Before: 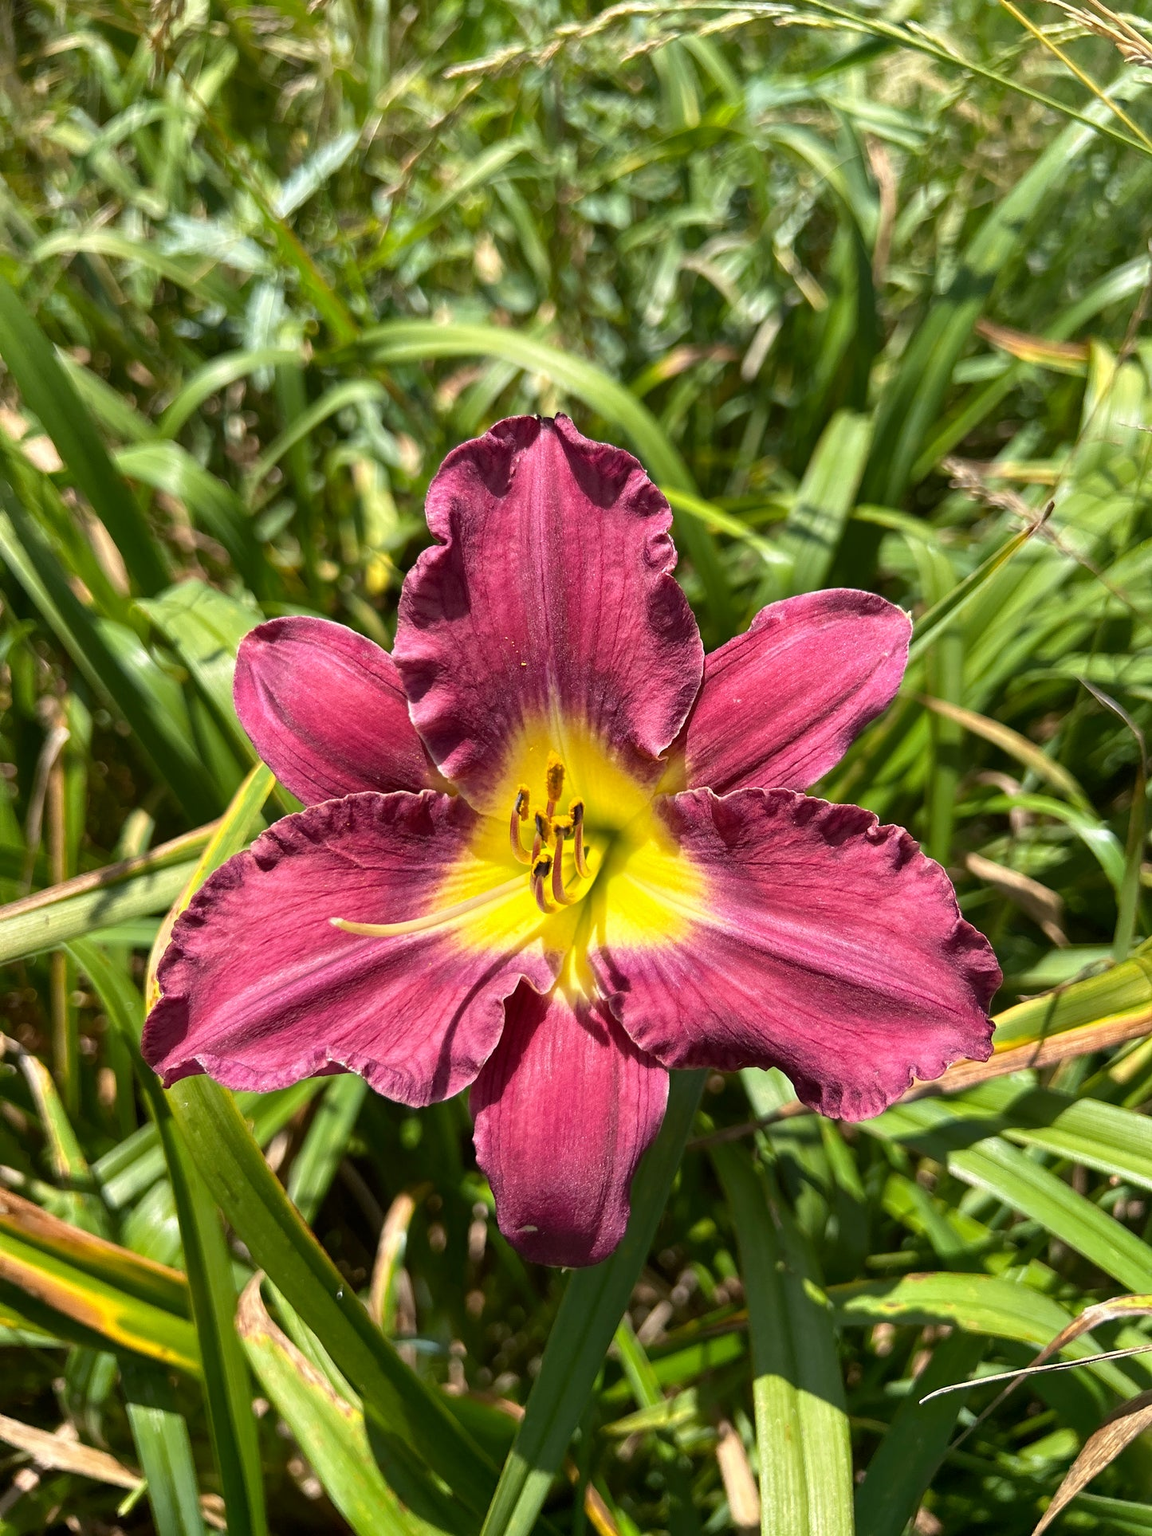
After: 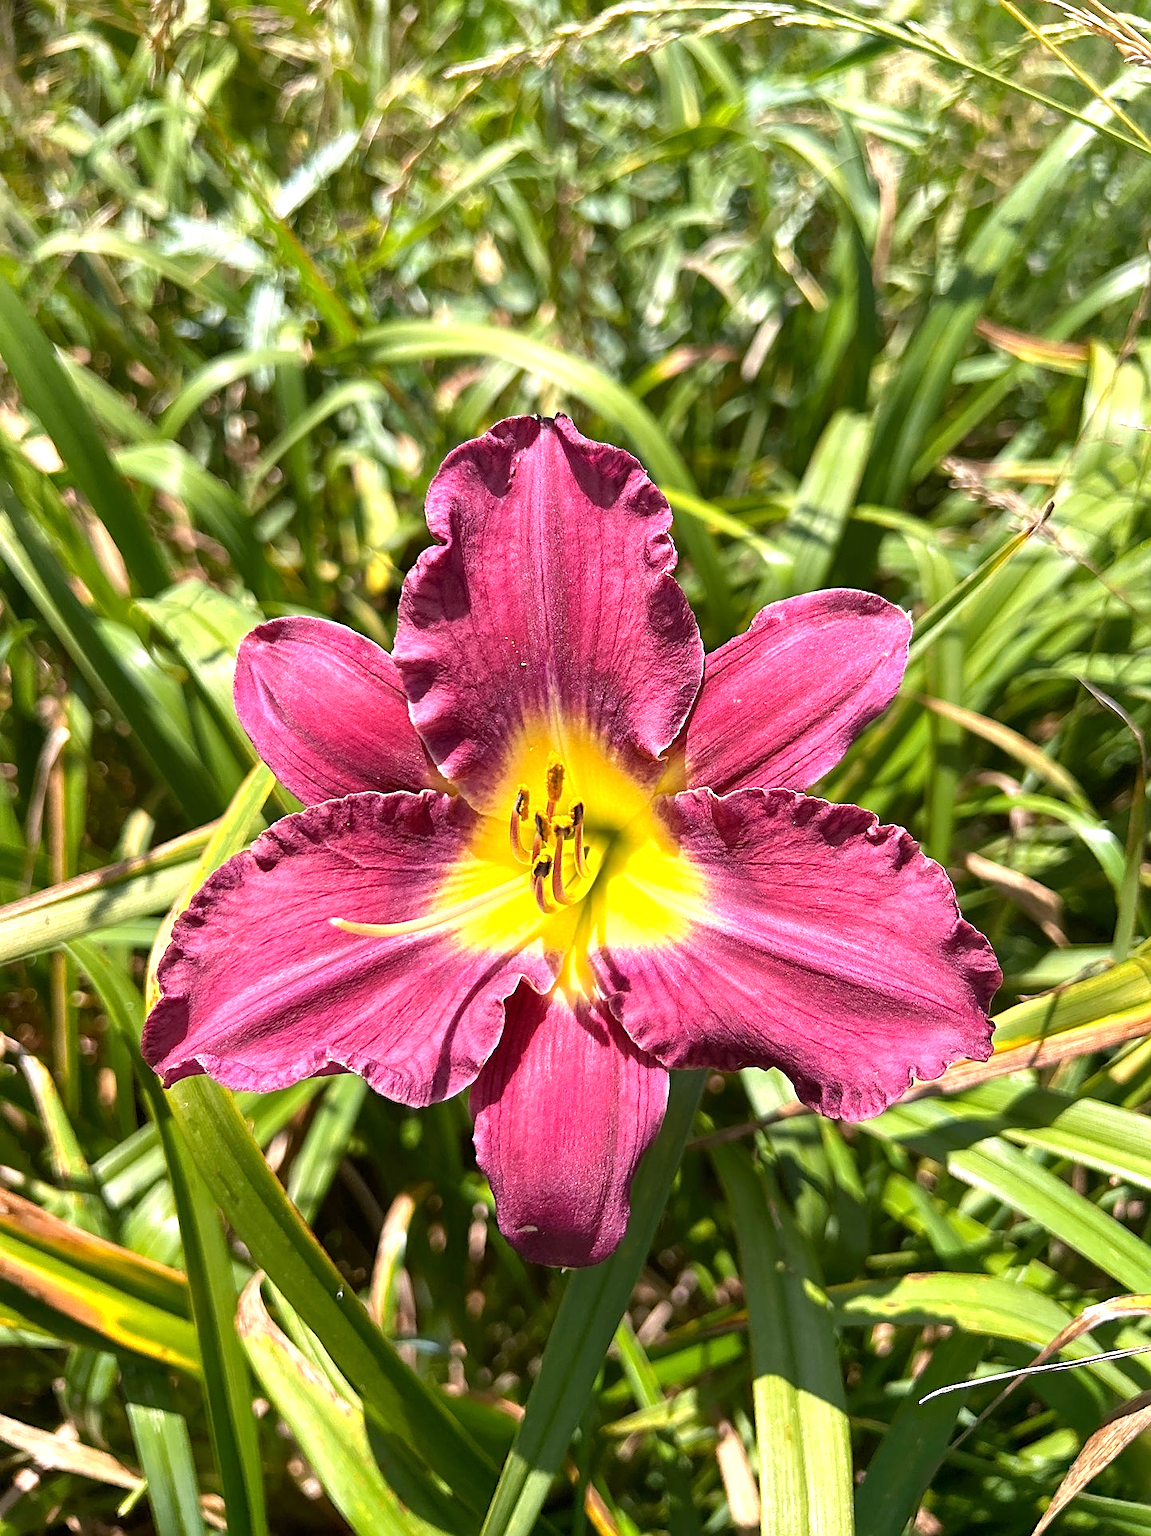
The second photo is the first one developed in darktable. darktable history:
sharpen: on, module defaults
exposure: exposure 0.507 EV, compensate highlight preservation false
white balance: red 1.05, blue 1.072
